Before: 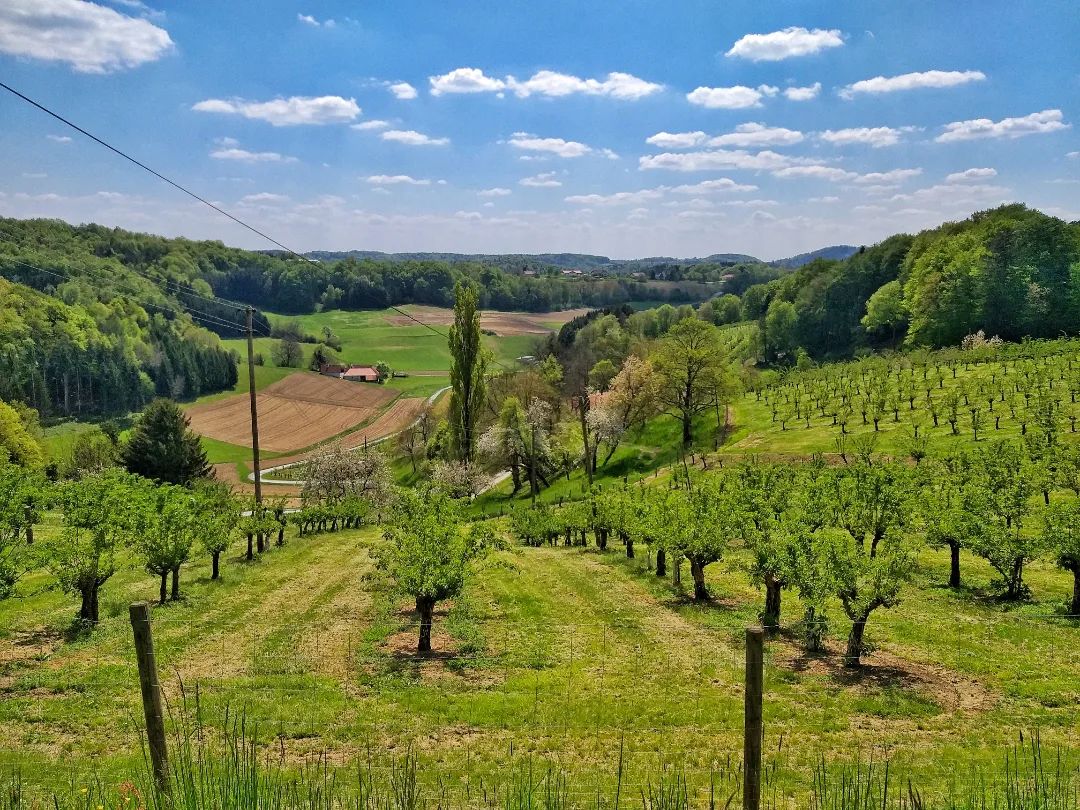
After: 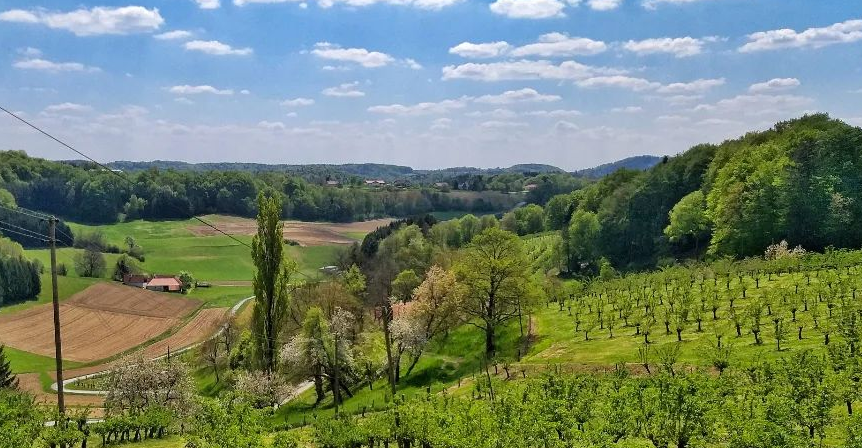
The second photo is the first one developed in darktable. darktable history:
crop: left 18.319%, top 11.111%, right 1.84%, bottom 33.568%
